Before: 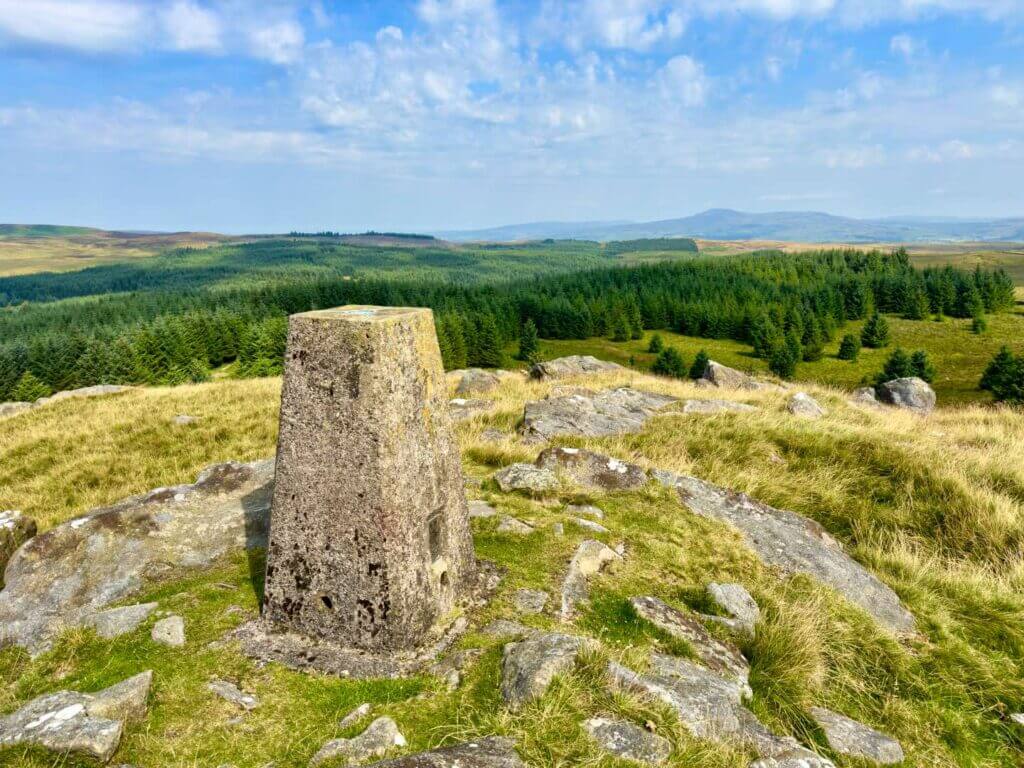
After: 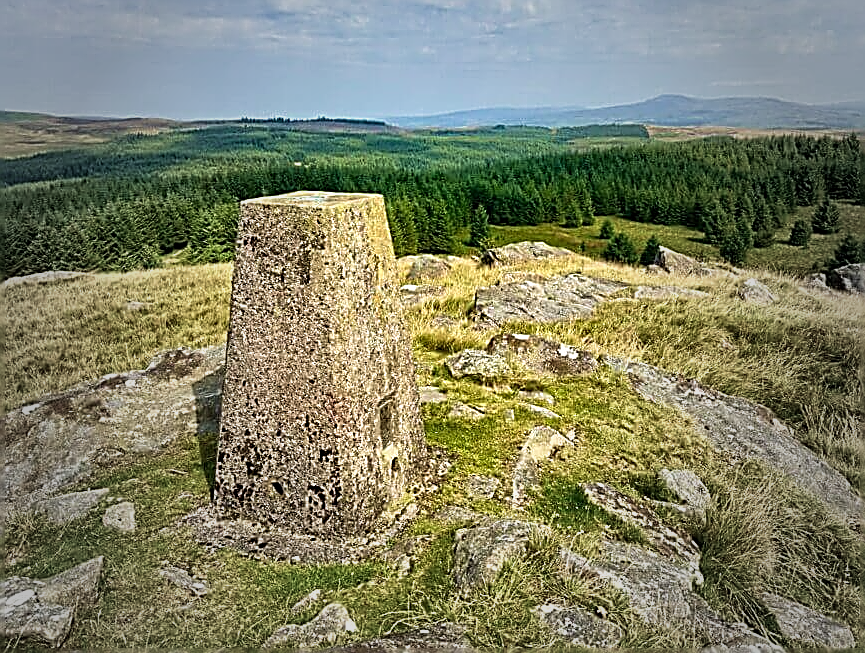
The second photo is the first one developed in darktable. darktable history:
sharpen: amount 1.984
vignetting: fall-off start 34.62%, fall-off radius 64.82%, width/height ratio 0.961
crop and rotate: left 4.793%, top 14.971%, right 10.677%
velvia: strength 27.55%
